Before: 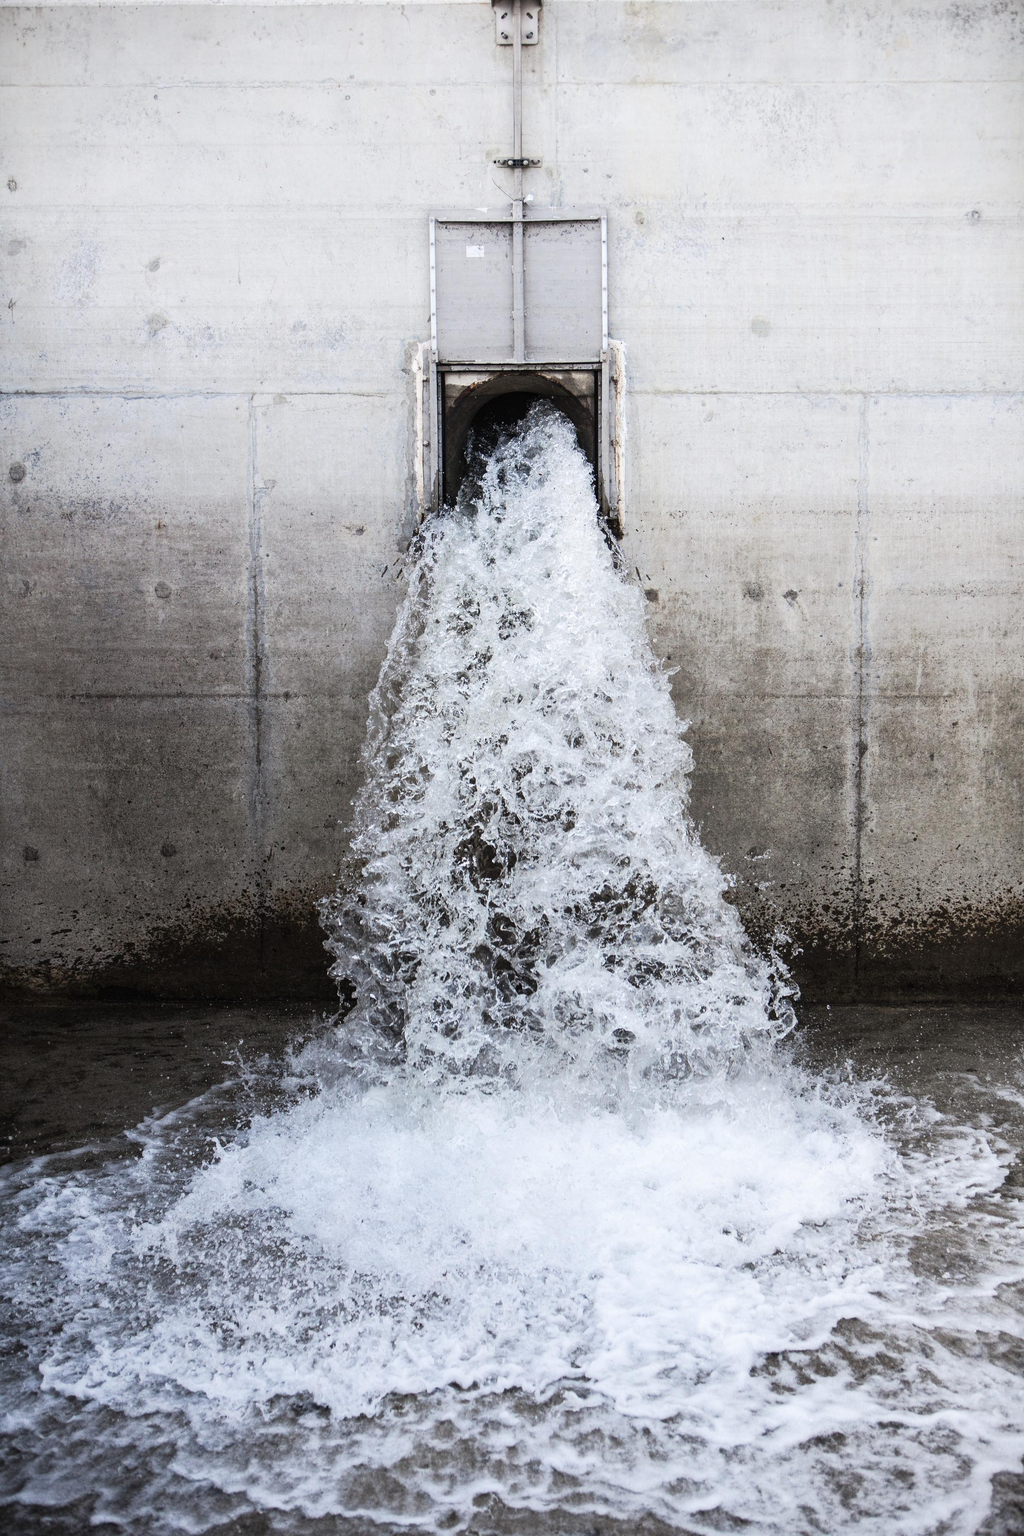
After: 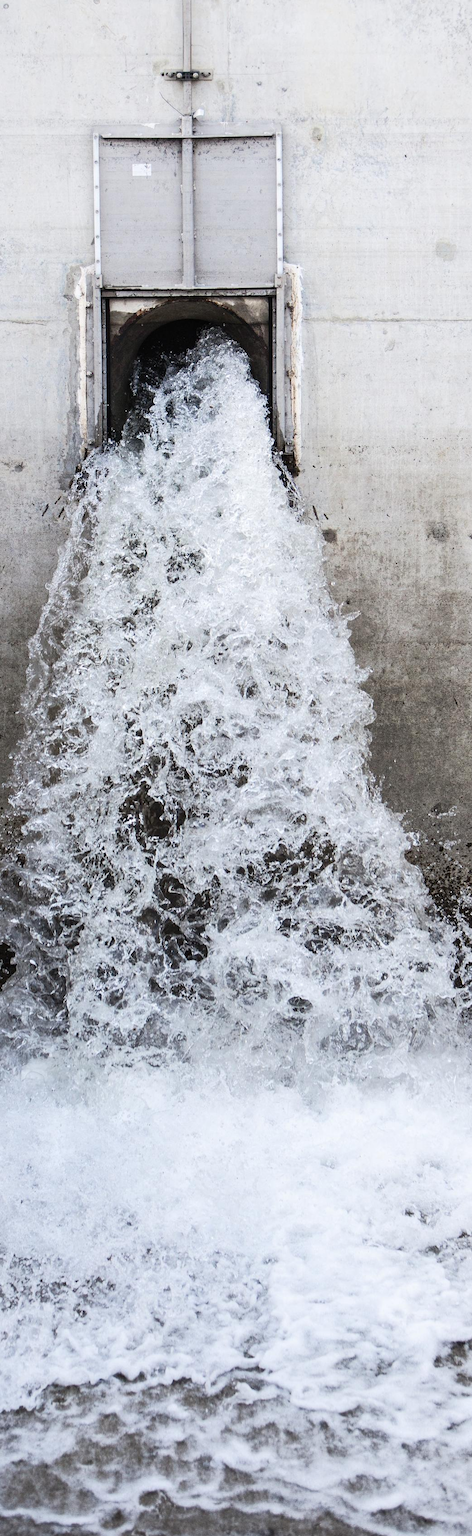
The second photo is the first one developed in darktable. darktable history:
tone equalizer: on, module defaults
crop: left 33.452%, top 6.025%, right 23.155%
